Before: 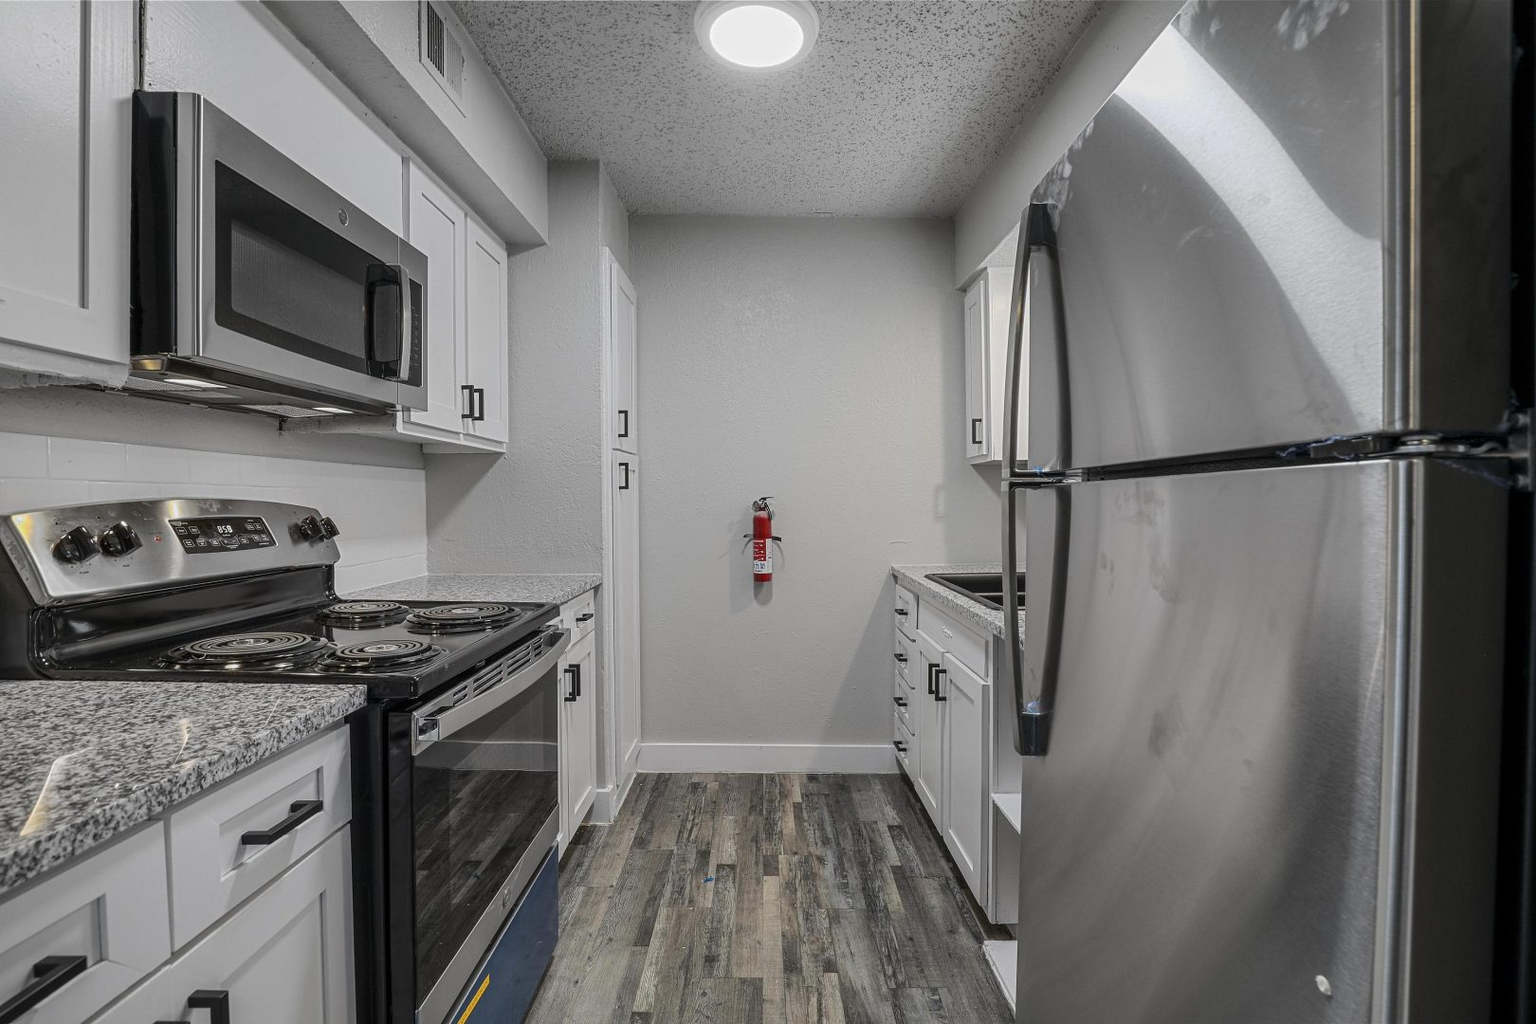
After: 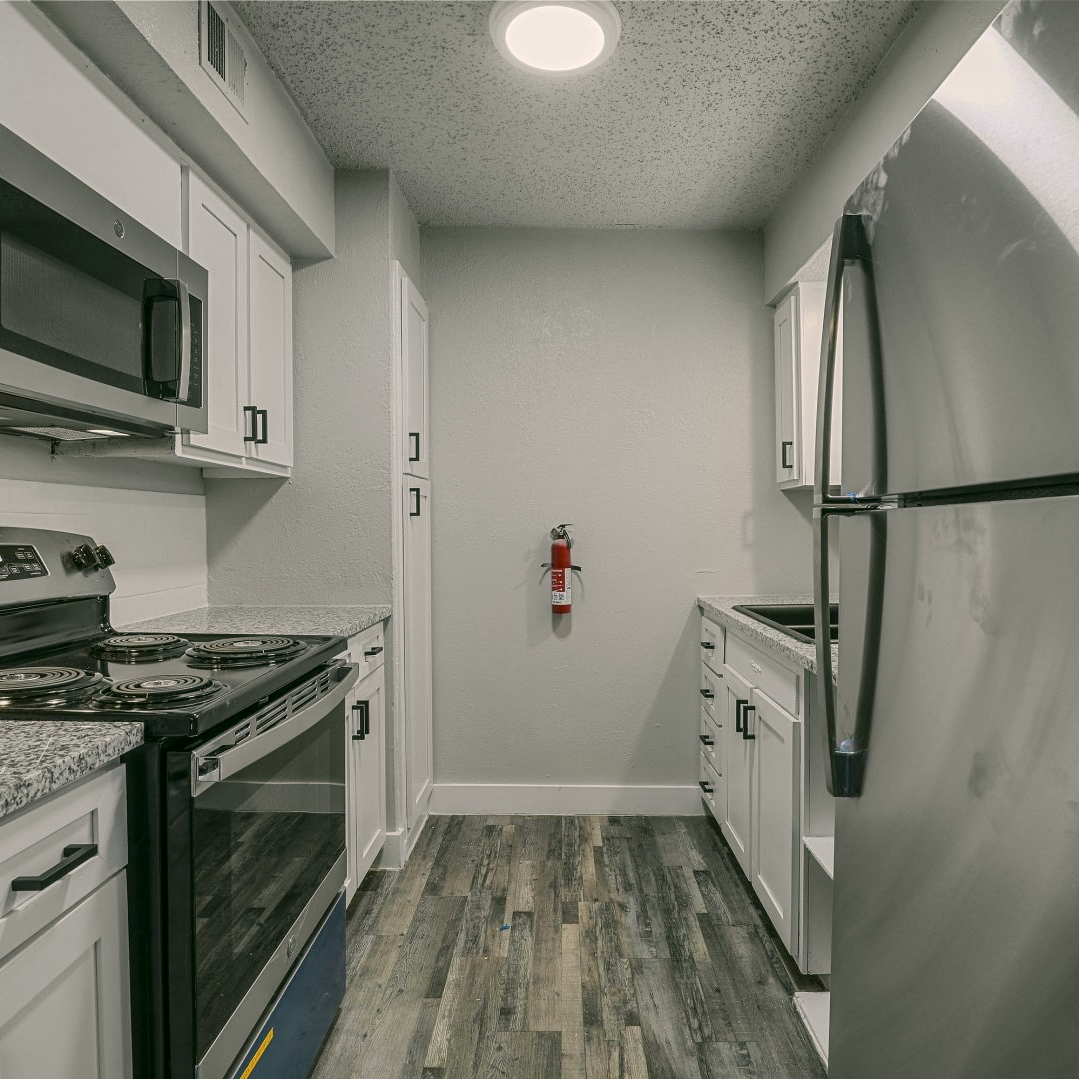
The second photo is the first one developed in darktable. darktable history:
color correction: highlights a* 4.02, highlights b* 4.98, shadows a* -7.55, shadows b* 4.98
crop and rotate: left 15.055%, right 18.278%
